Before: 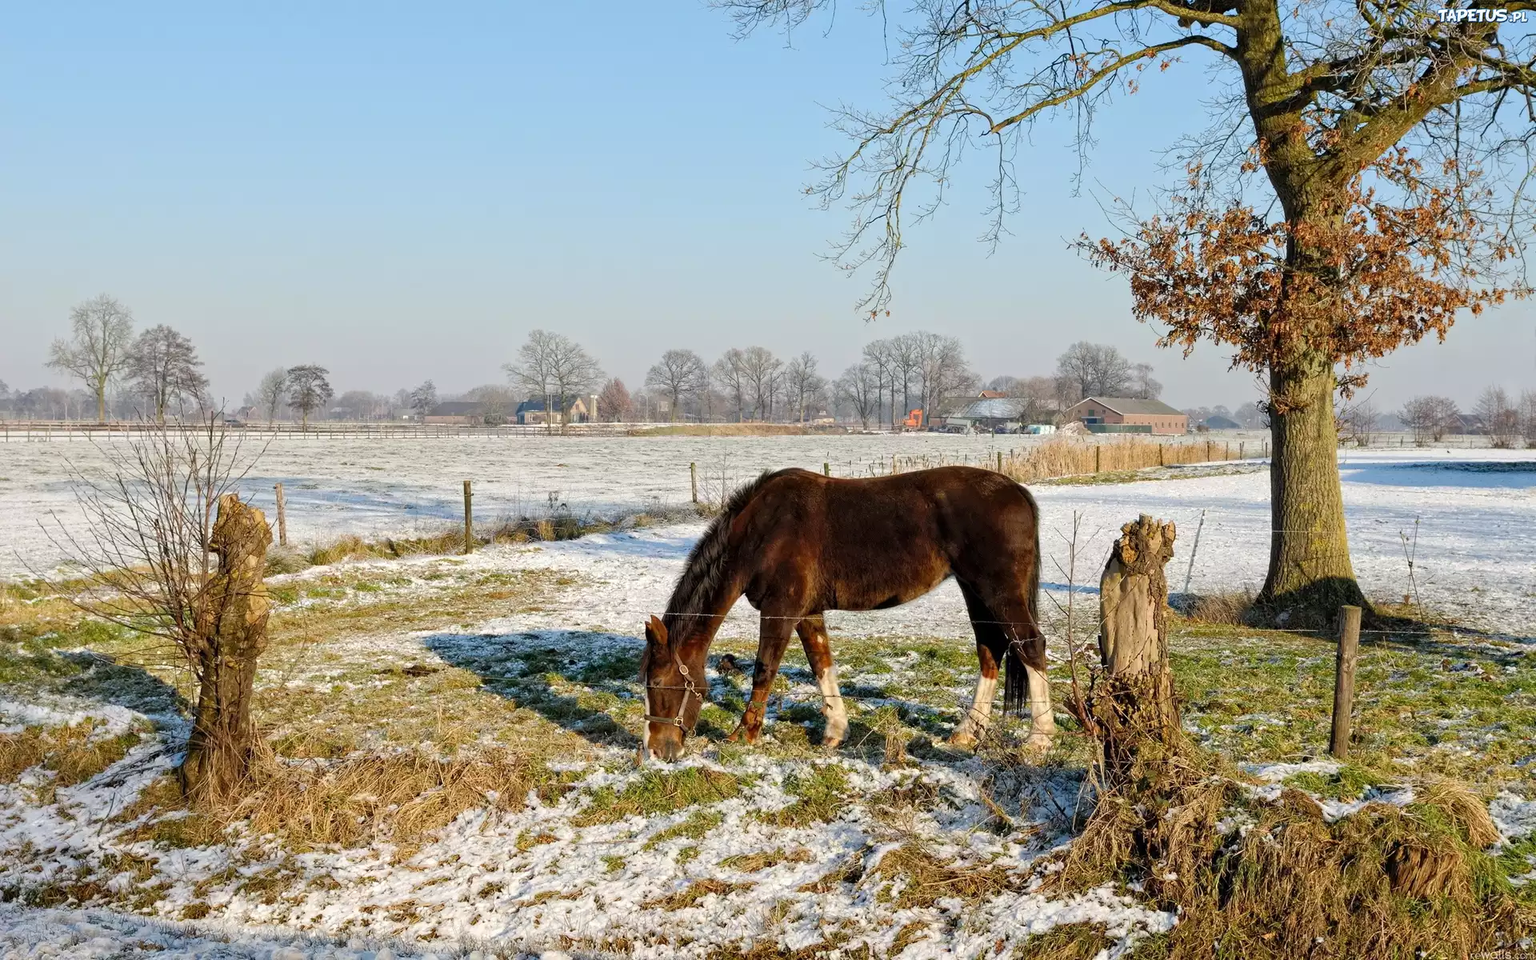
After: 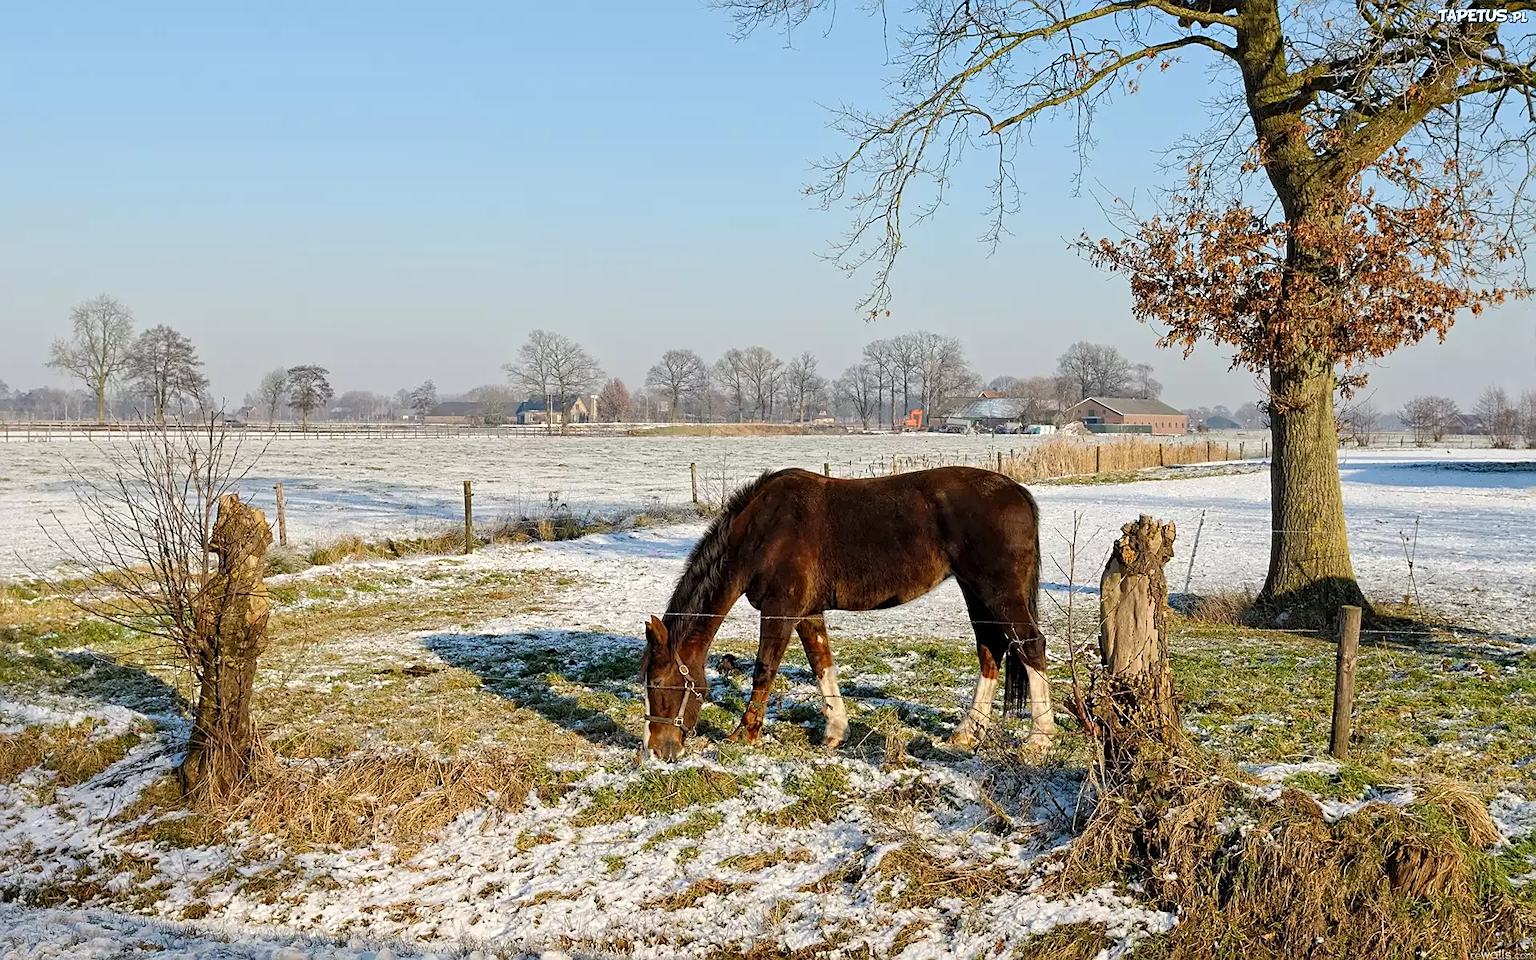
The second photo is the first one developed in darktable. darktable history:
vignetting: fall-off start 116.61%, fall-off radius 58.05%
sharpen: on, module defaults
